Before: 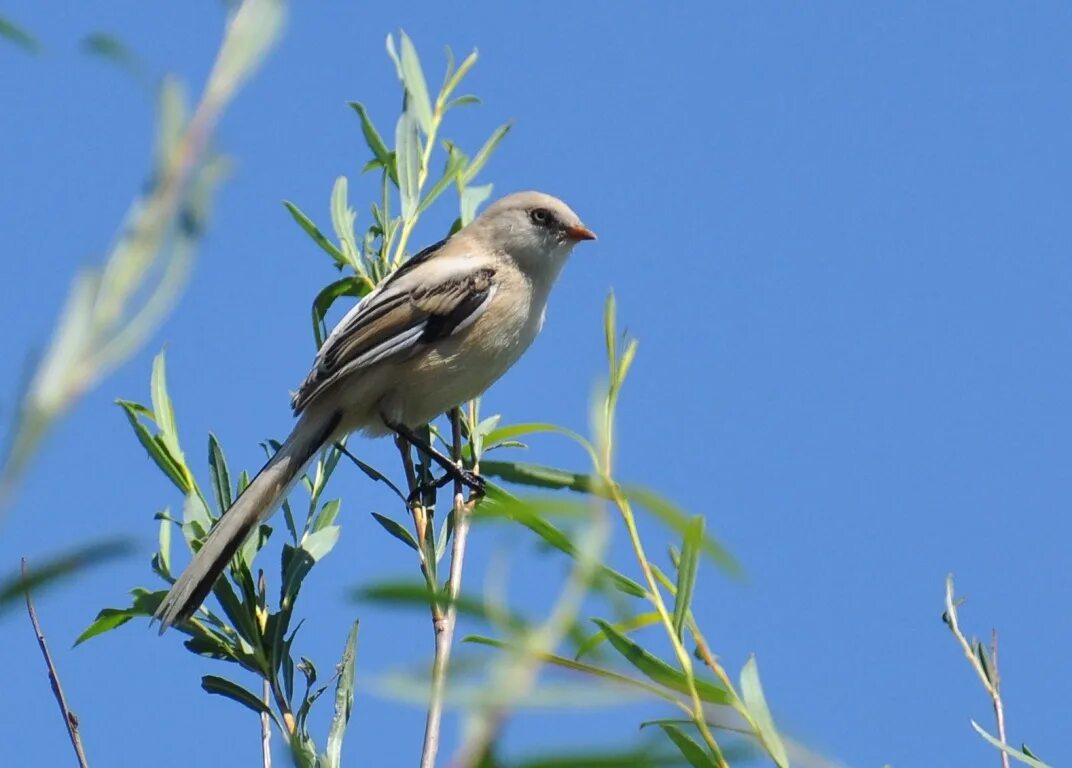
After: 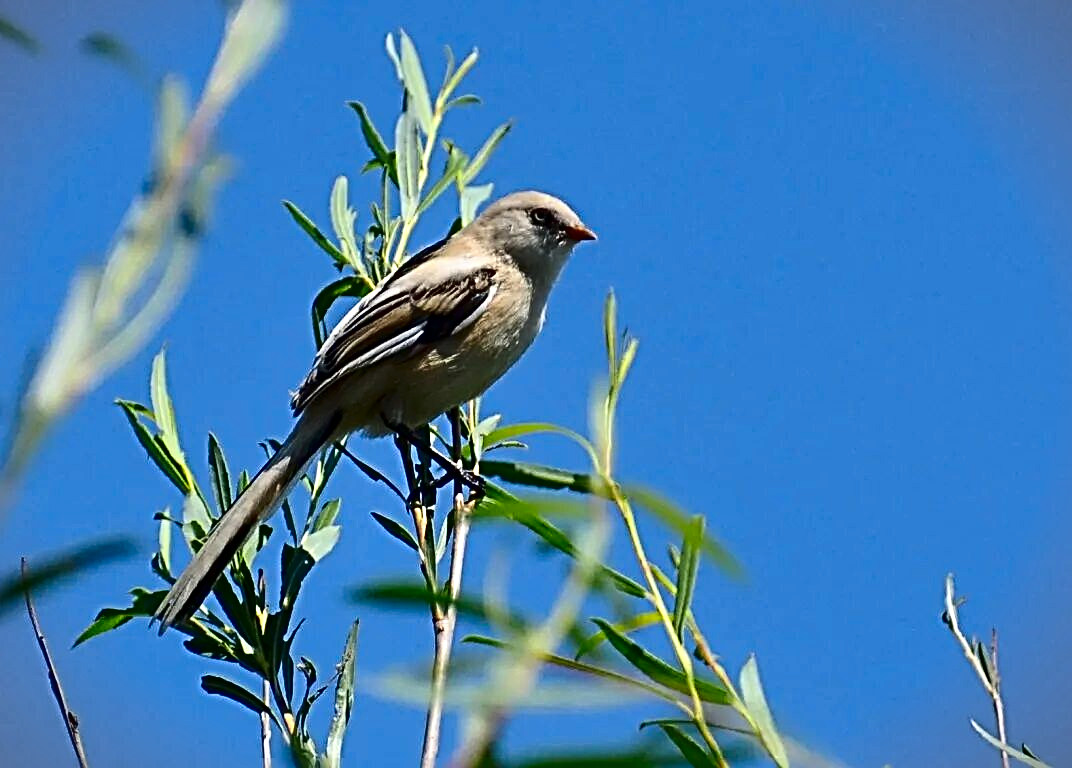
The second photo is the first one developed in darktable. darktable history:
sharpen: radius 3.742, amount 0.92
vignetting: fall-off start 97.21%, width/height ratio 1.187
contrast brightness saturation: contrast 0.216, brightness -0.186, saturation 0.231
